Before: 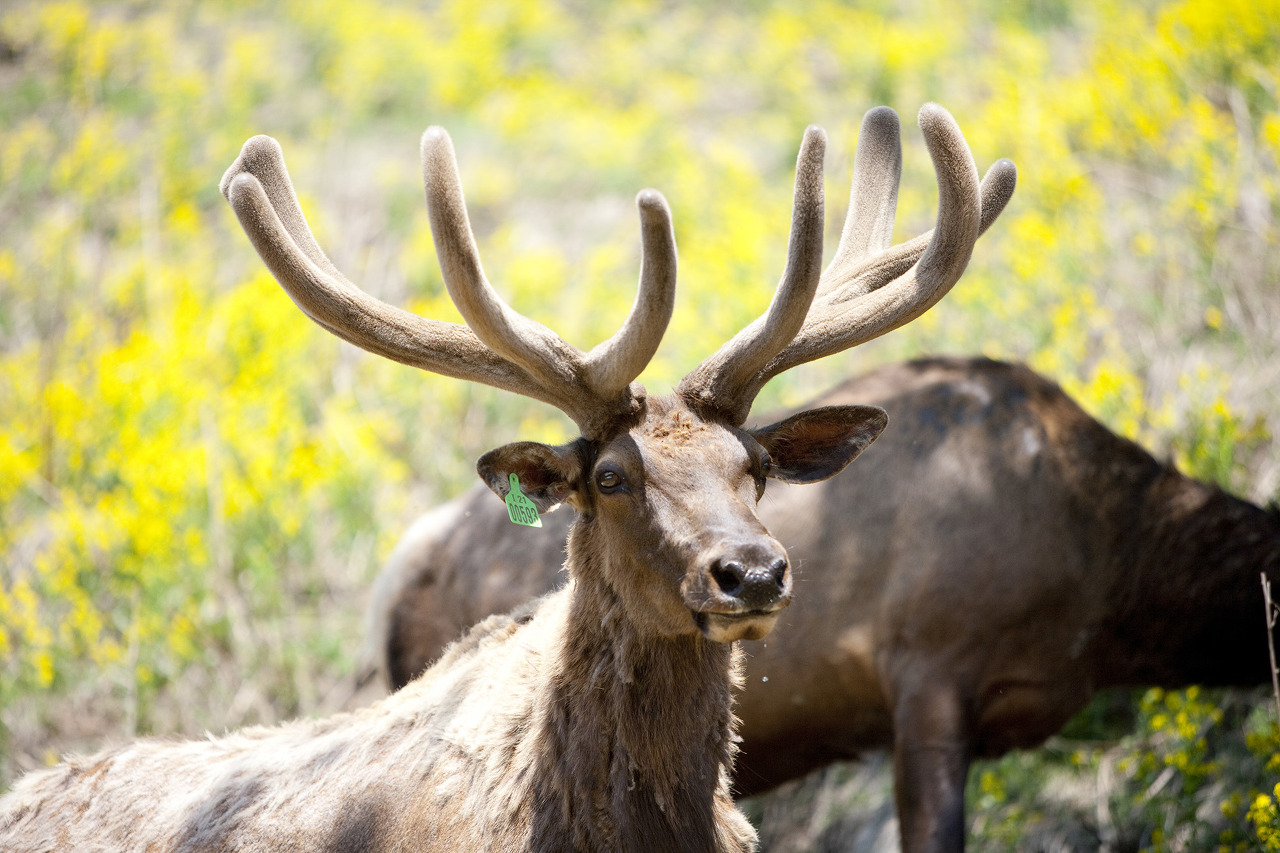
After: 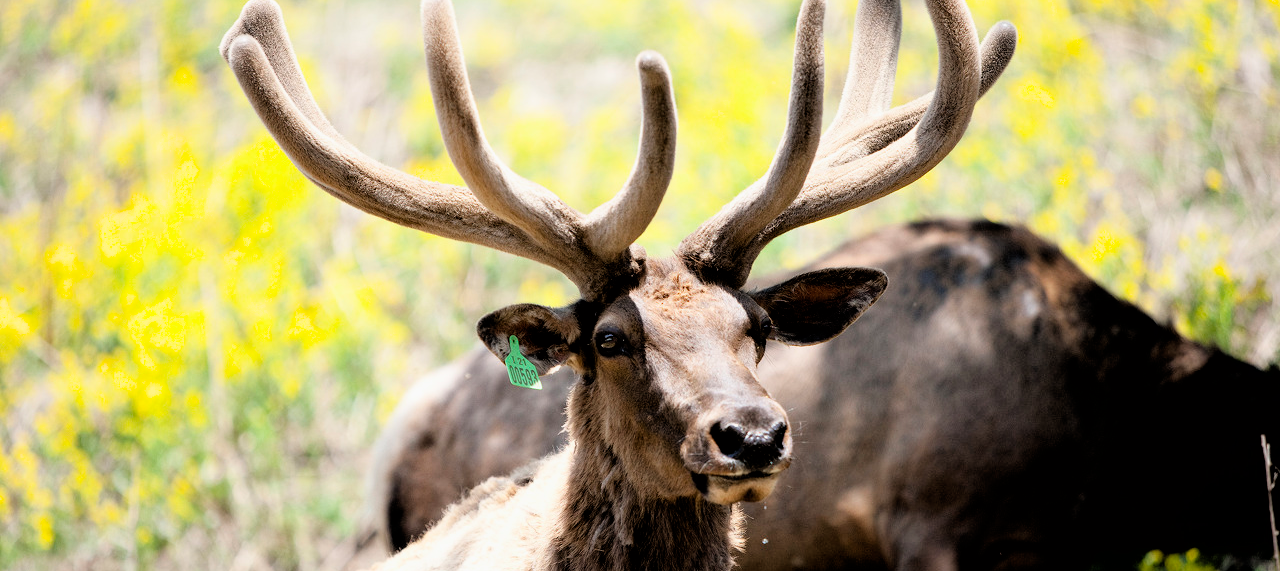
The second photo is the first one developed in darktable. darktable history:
filmic rgb: black relative exposure -3.73 EV, white relative exposure 2.76 EV, dynamic range scaling -5.06%, hardness 3.03
crop: top 16.263%, bottom 16.741%
